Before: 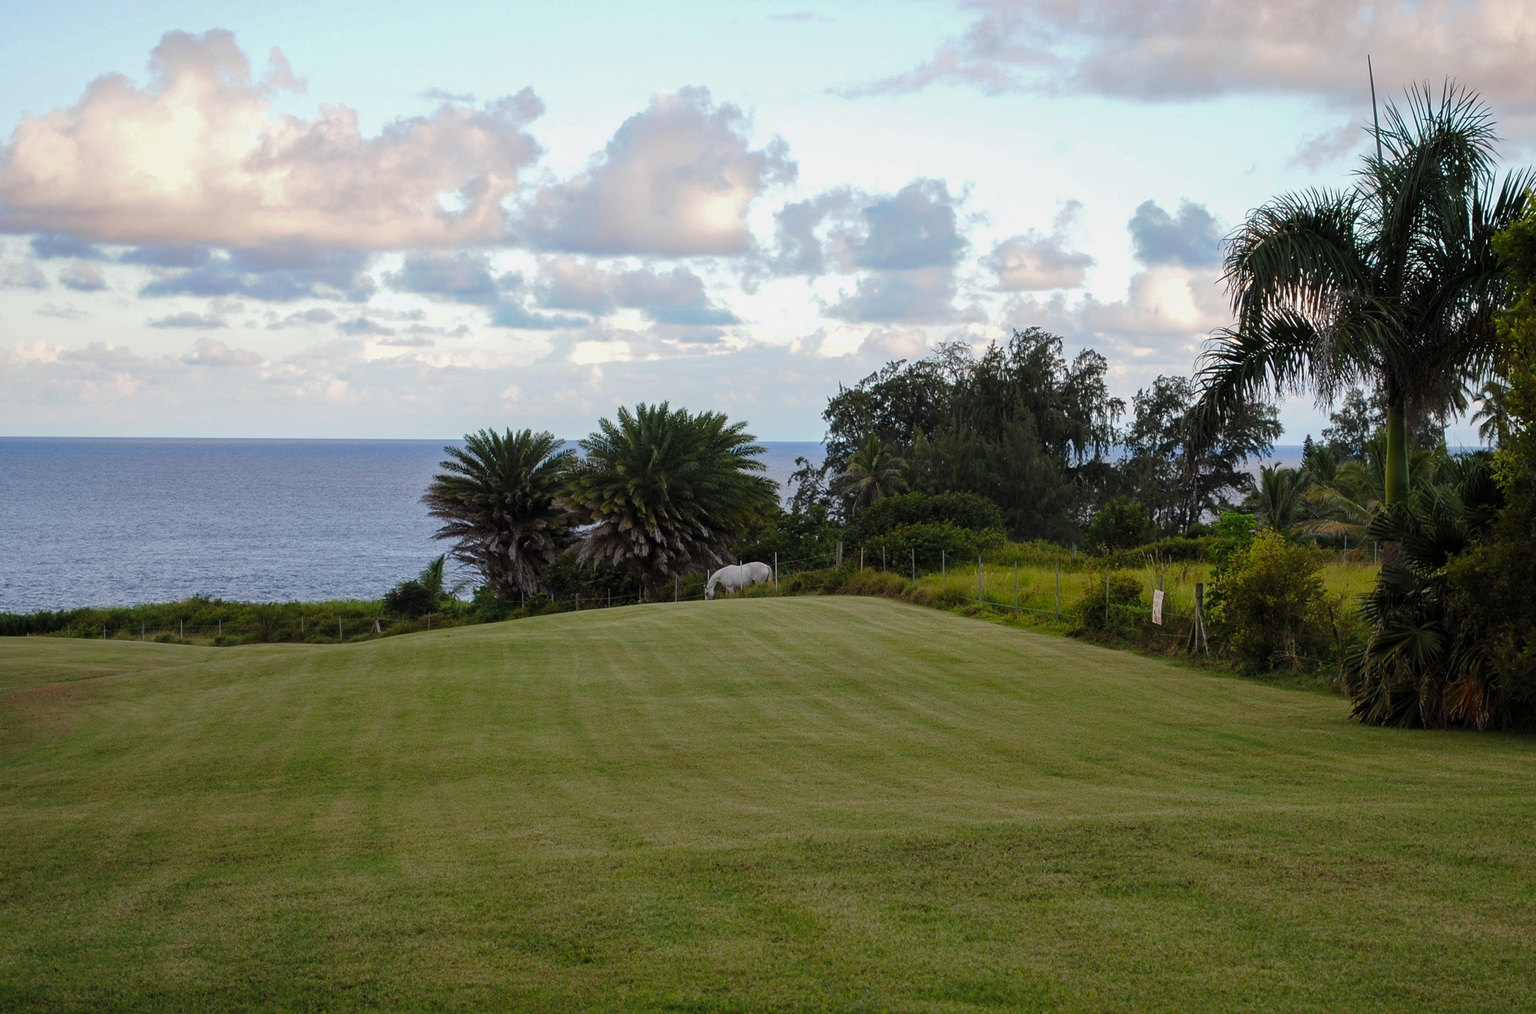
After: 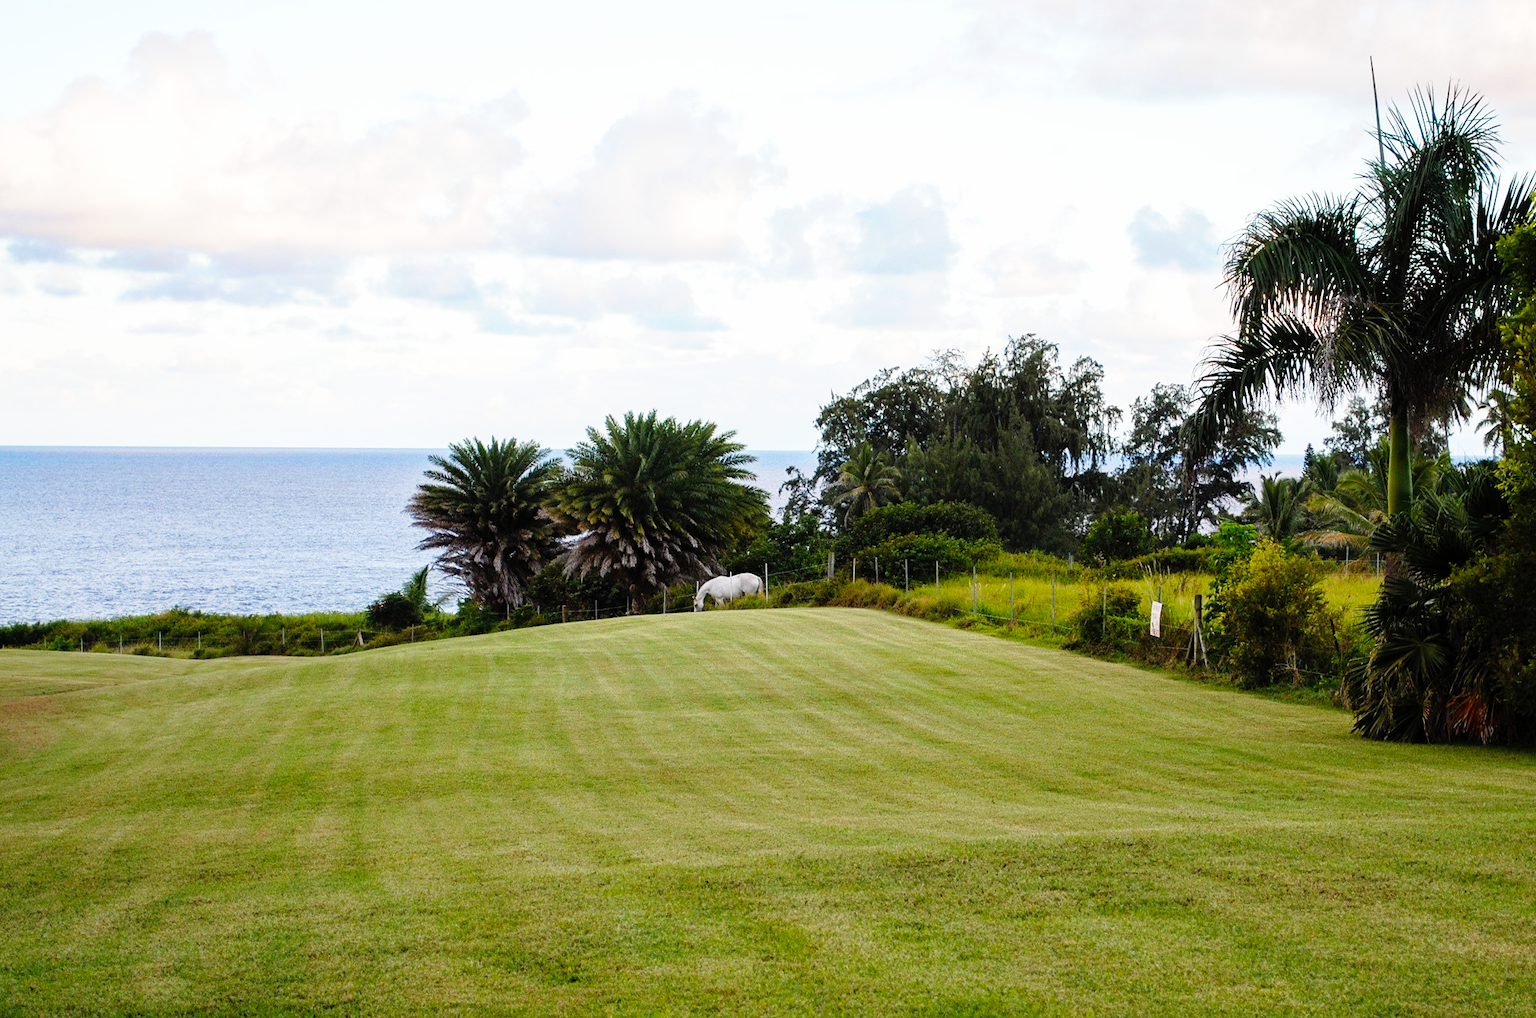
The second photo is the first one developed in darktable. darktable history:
base curve: curves: ch0 [(0, 0) (0.012, 0.01) (0.073, 0.168) (0.31, 0.711) (0.645, 0.957) (1, 1)], preserve colors none
crop: left 1.636%, right 0.27%, bottom 1.453%
